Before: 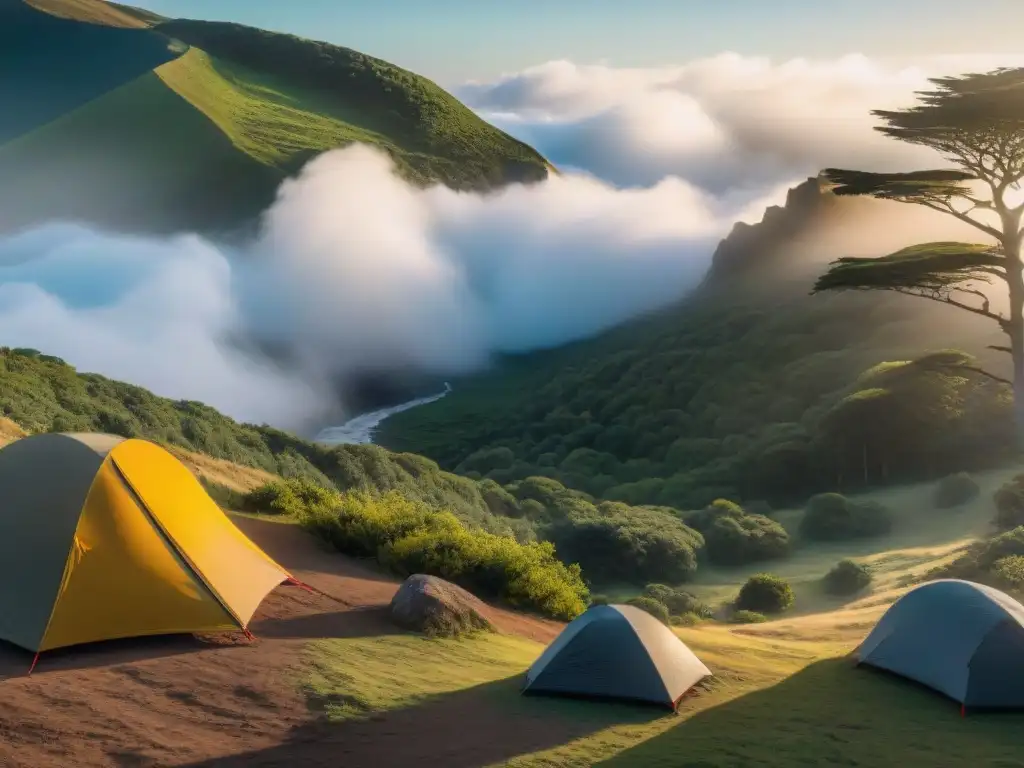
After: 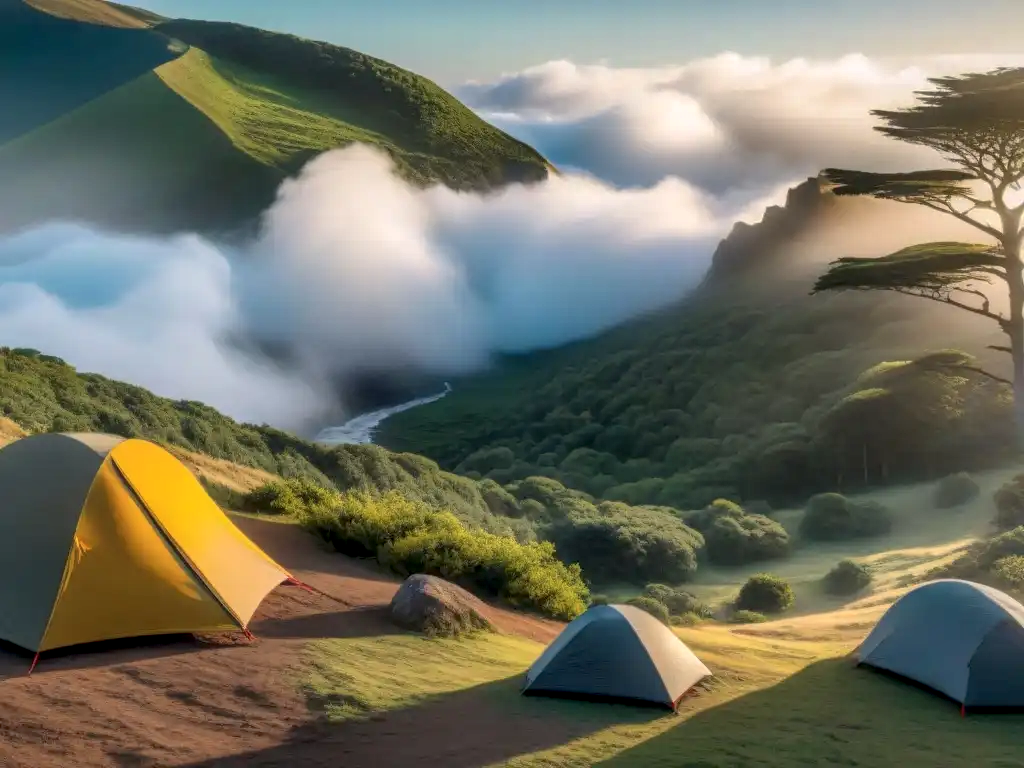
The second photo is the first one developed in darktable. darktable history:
shadows and highlights: on, module defaults
local contrast: detail 142%
